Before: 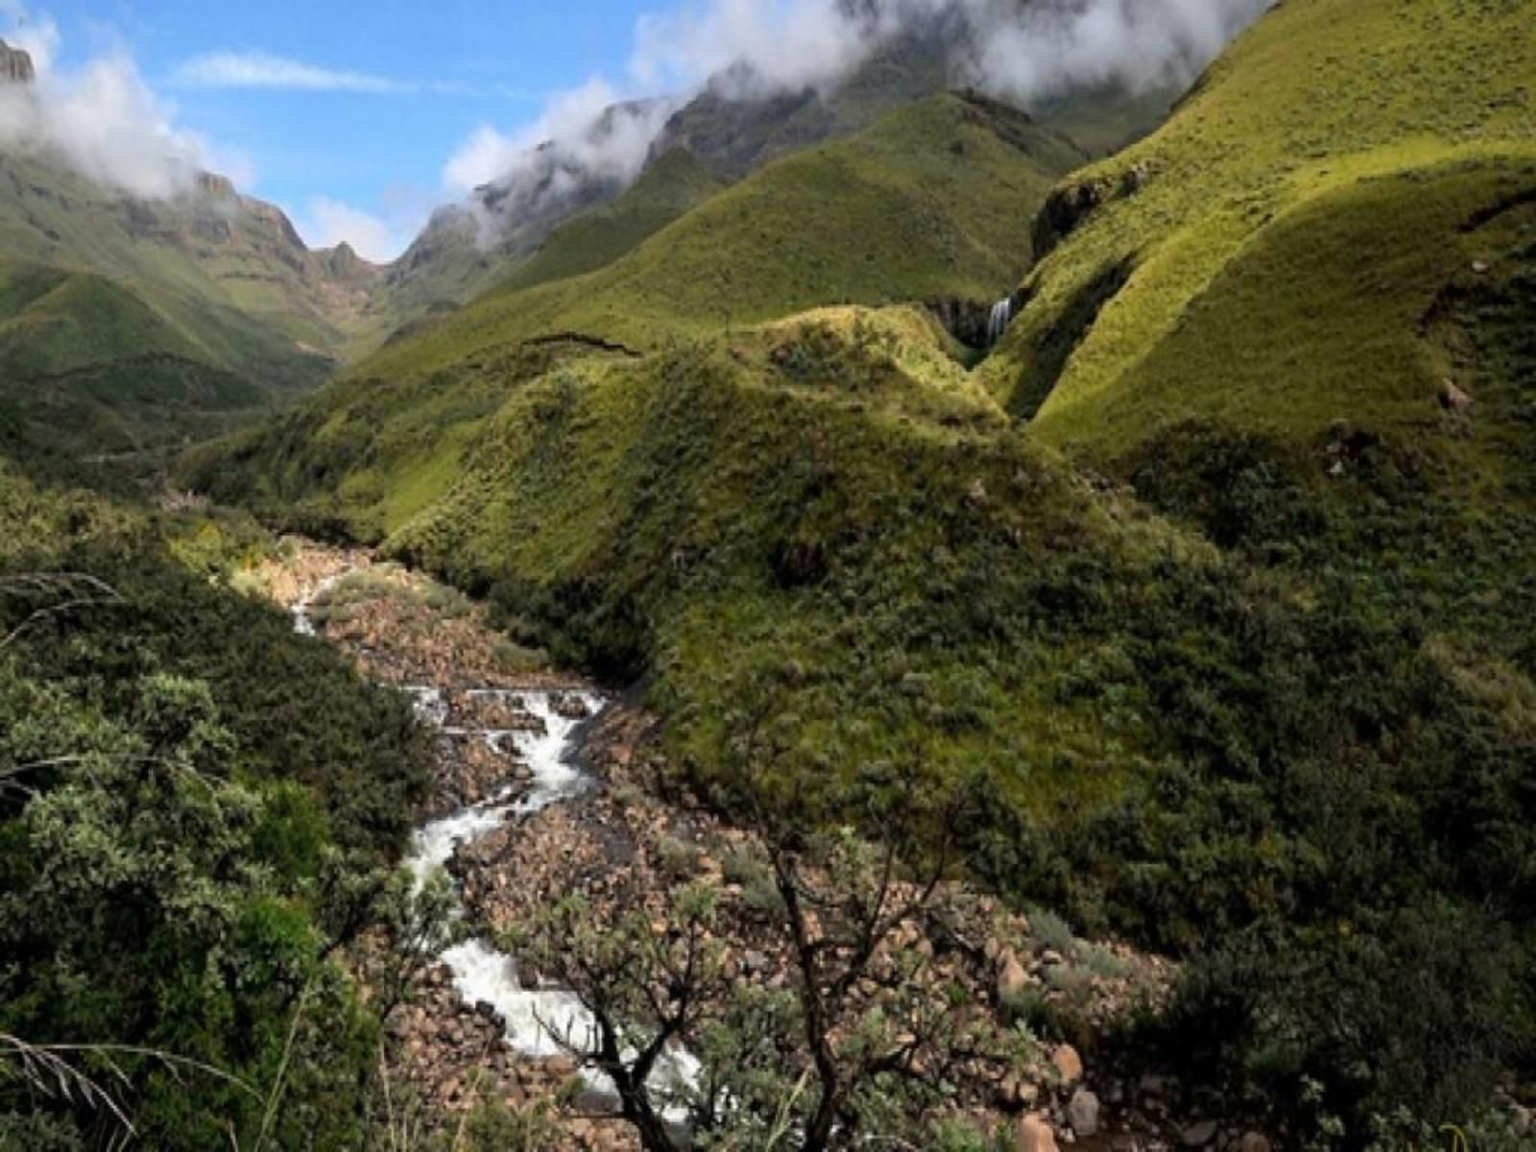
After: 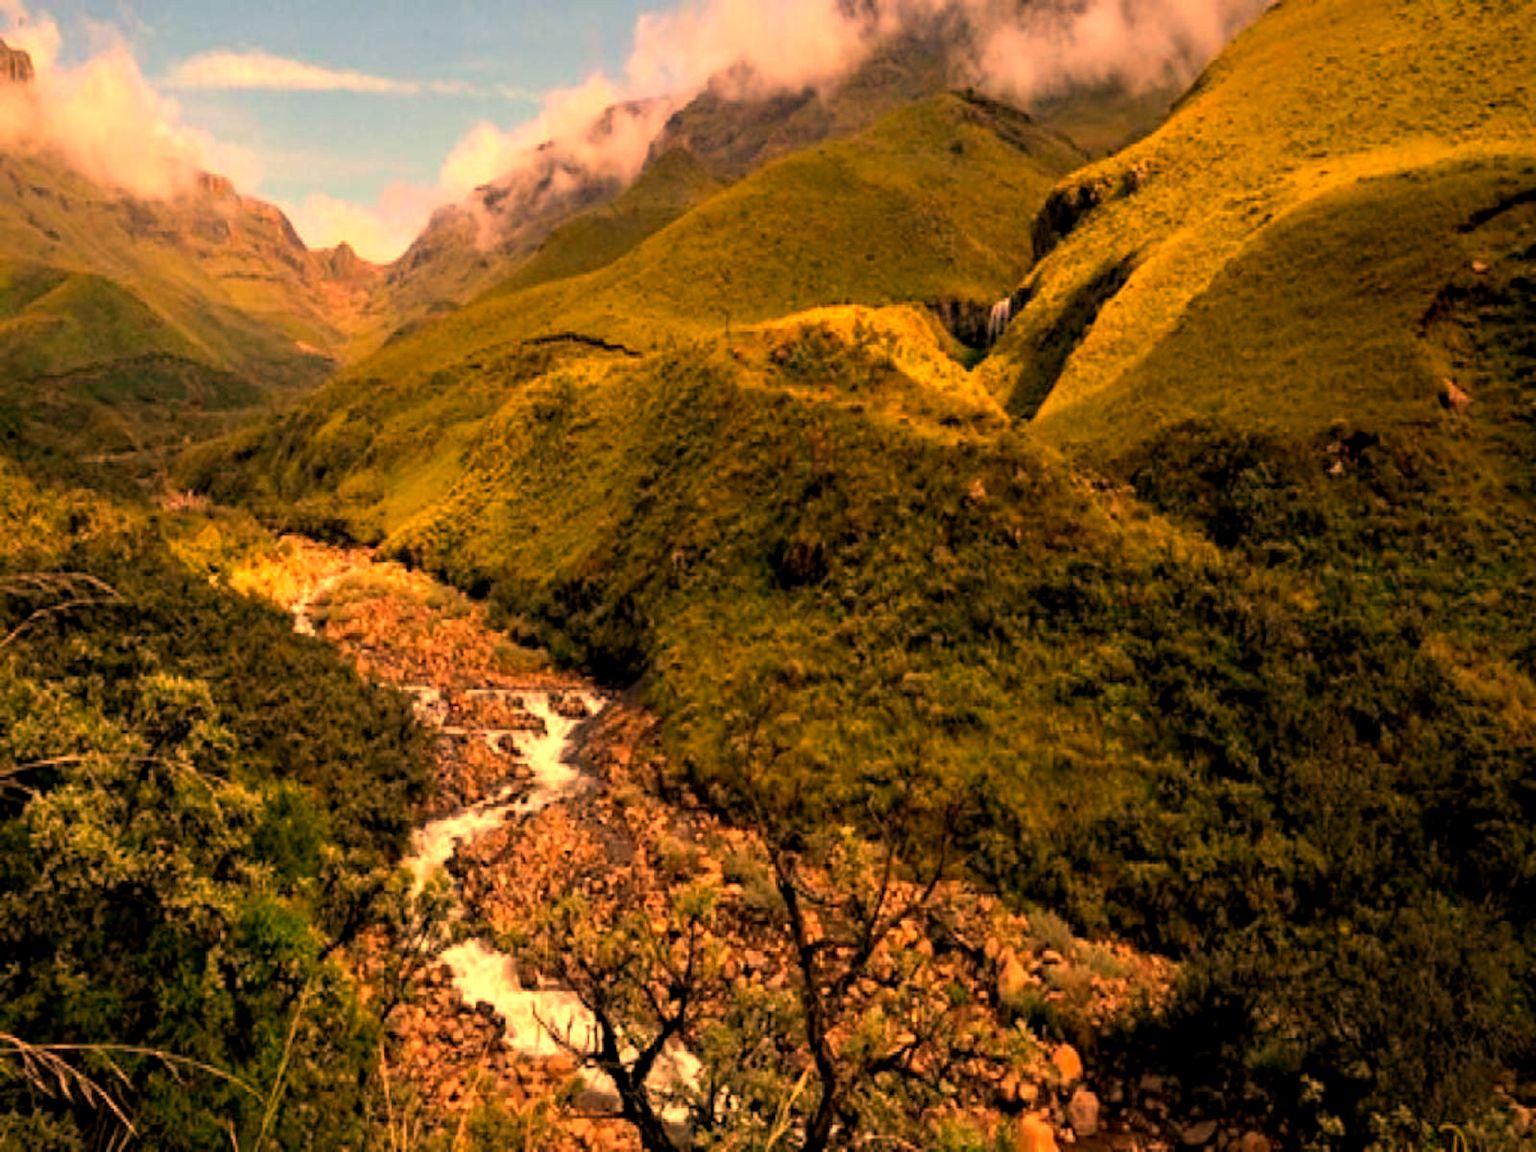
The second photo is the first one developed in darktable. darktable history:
exposure: exposure 0.217 EV, compensate highlight preservation false
color balance rgb: shadows lift › chroma 2%, shadows lift › hue 217.2°, power › chroma 0.25%, power › hue 60°, highlights gain › chroma 1.5%, highlights gain › hue 309.6°, global offset › luminance -0.25%, perceptual saturation grading › global saturation 15%, global vibrance 15%
haze removal: compatibility mode true, adaptive false
white balance: red 1.467, blue 0.684
